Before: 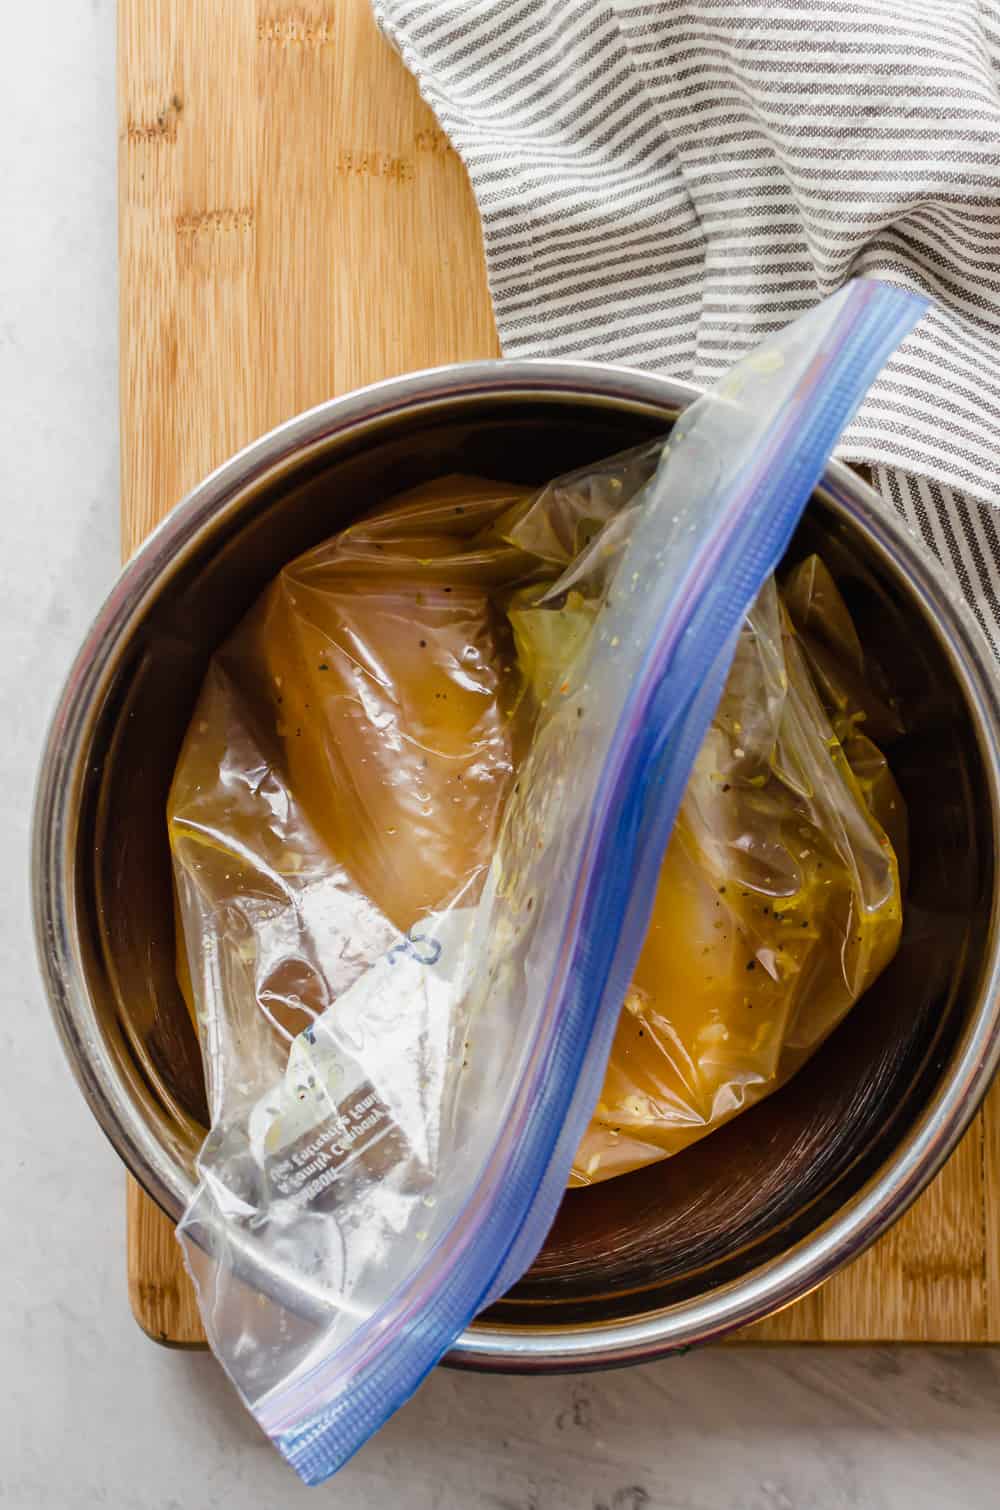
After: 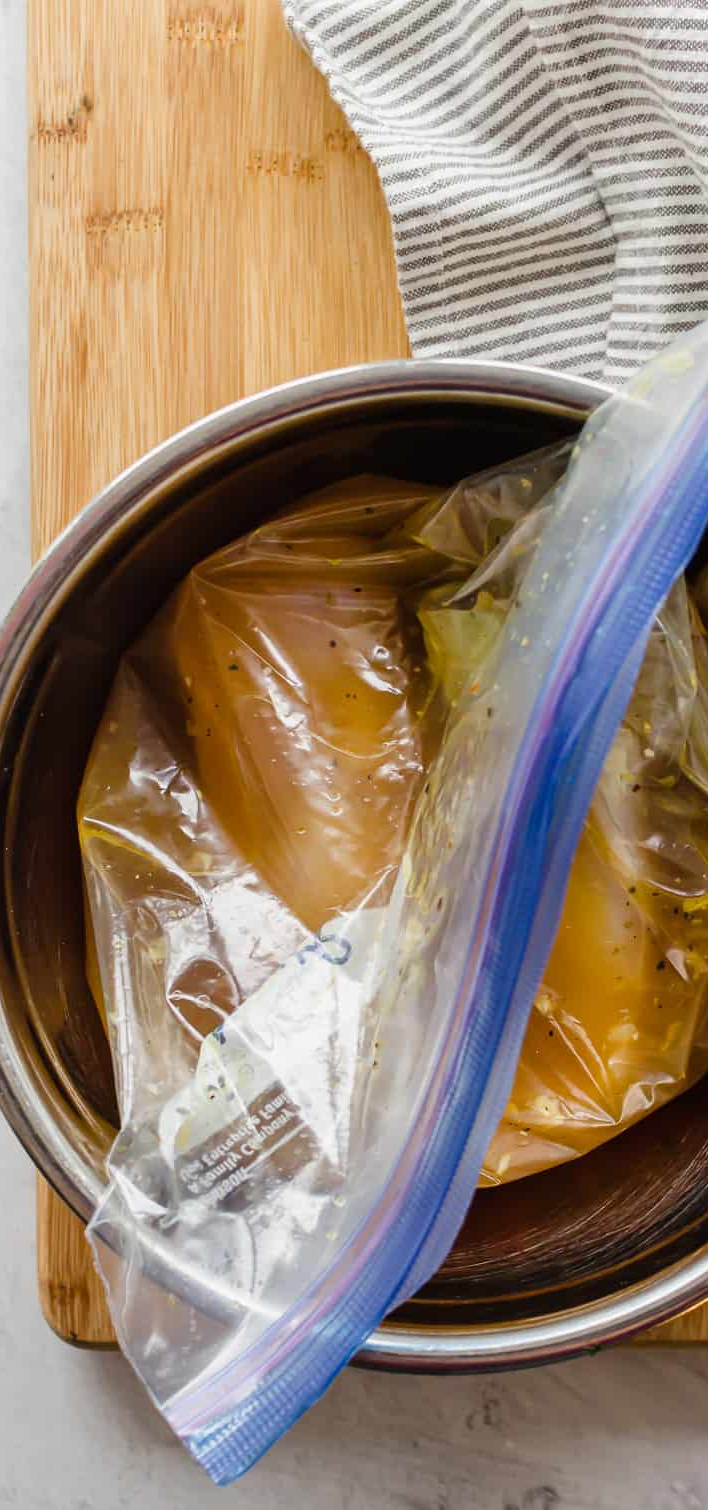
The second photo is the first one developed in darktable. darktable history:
crop and rotate: left 9.076%, right 20.079%
